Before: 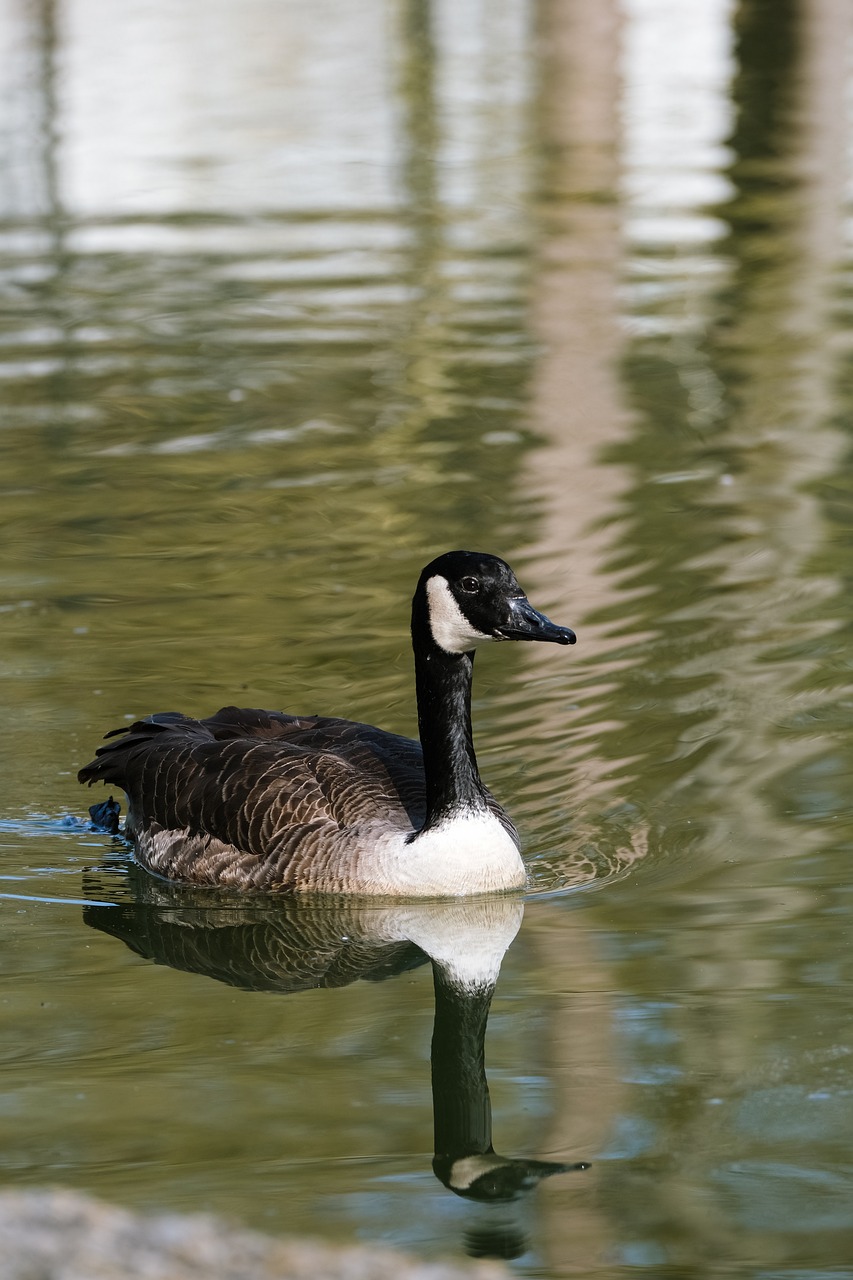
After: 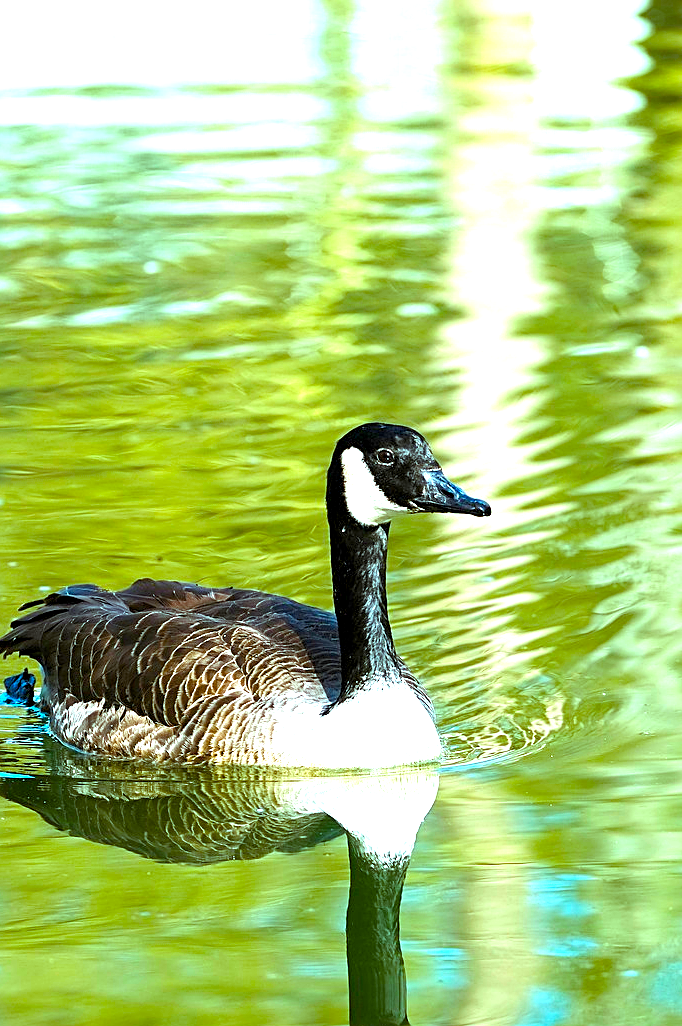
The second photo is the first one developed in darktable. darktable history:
sharpen: amount 0.494
color balance rgb: highlights gain › chroma 4.131%, highlights gain › hue 198.69°, perceptual saturation grading › global saturation 36.067%, perceptual saturation grading › shadows 35.814%, global vibrance 24.886%
exposure: black level correction 0.001, exposure 1.989 EV, compensate highlight preservation false
crop and rotate: left 10.052%, top 10.012%, right 9.974%, bottom 9.803%
